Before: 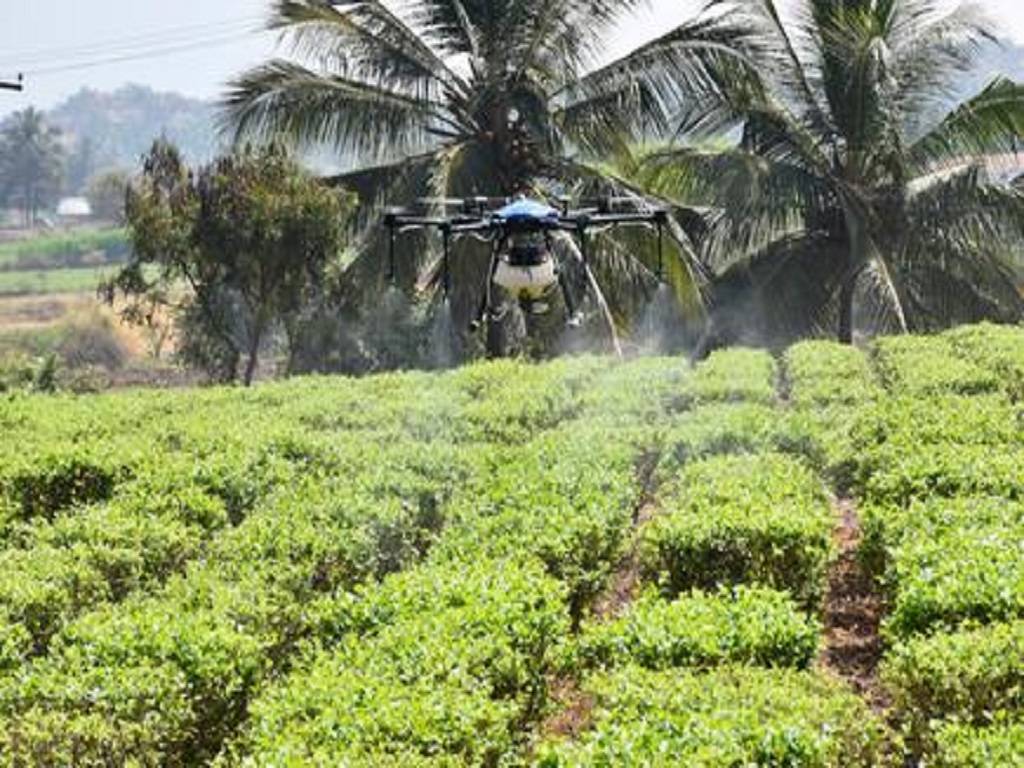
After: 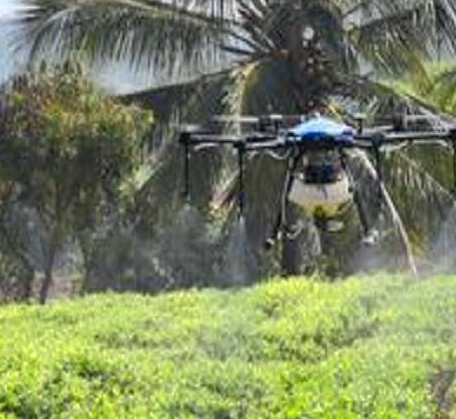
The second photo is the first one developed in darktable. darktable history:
crop: left 20.041%, top 10.755%, right 35.338%, bottom 34.636%
color zones: curves: ch0 [(0, 0.485) (0.178, 0.476) (0.261, 0.623) (0.411, 0.403) (0.708, 0.603) (0.934, 0.412)]; ch1 [(0.003, 0.485) (0.149, 0.496) (0.229, 0.584) (0.326, 0.551) (0.484, 0.262) (0.757, 0.643)]
shadows and highlights: on, module defaults
